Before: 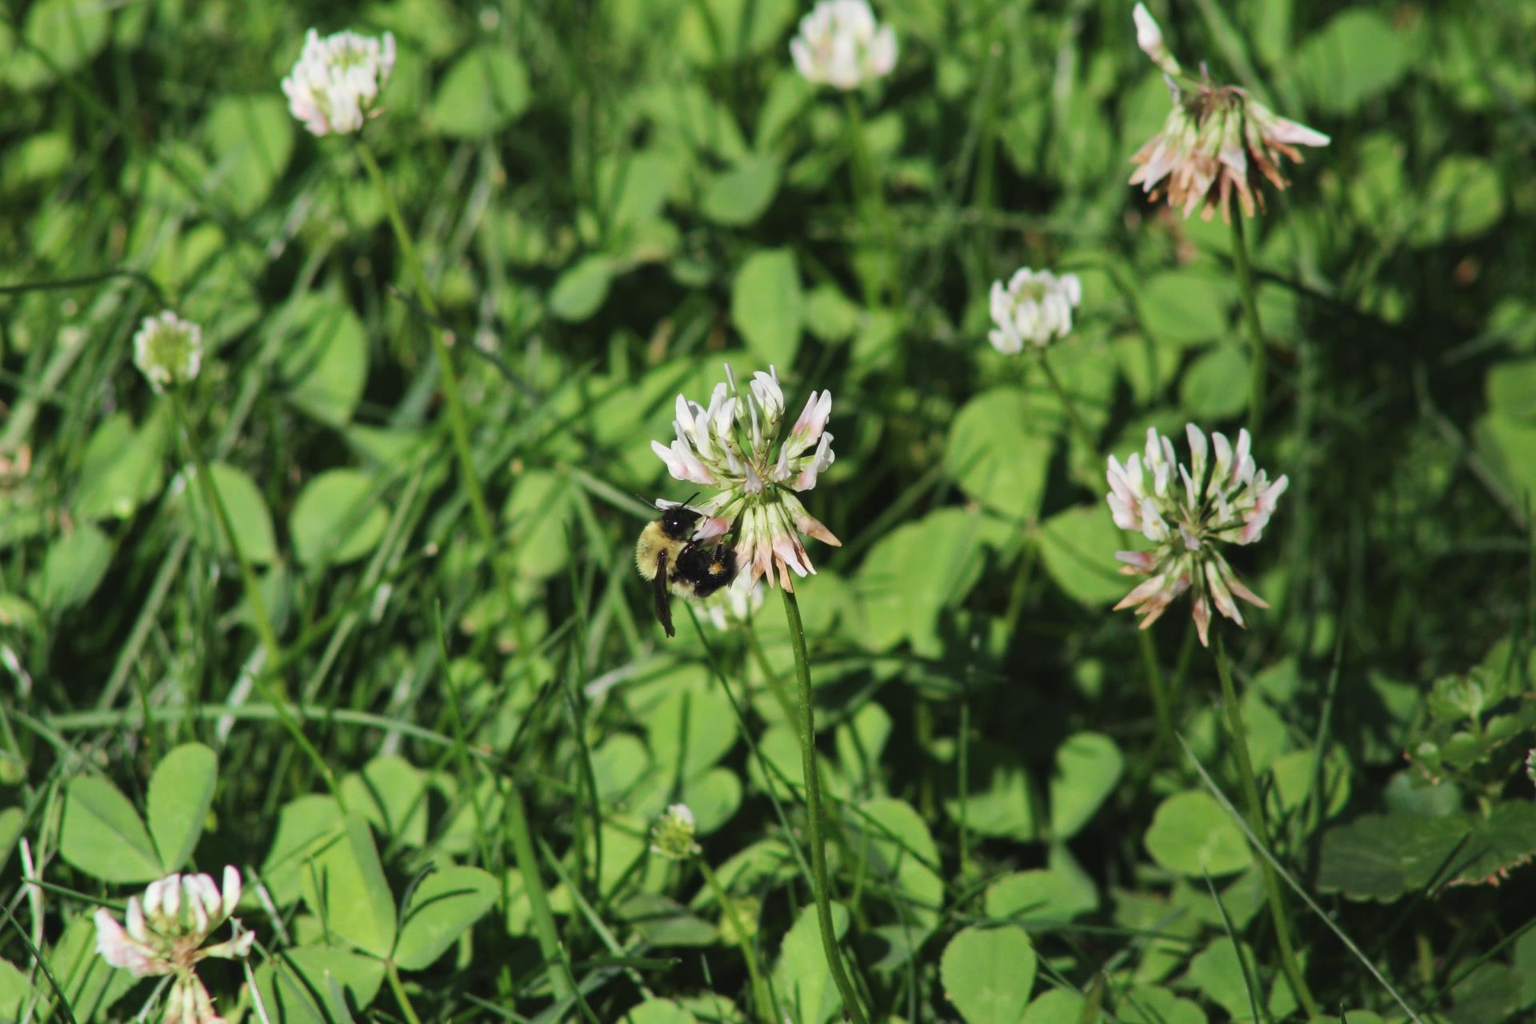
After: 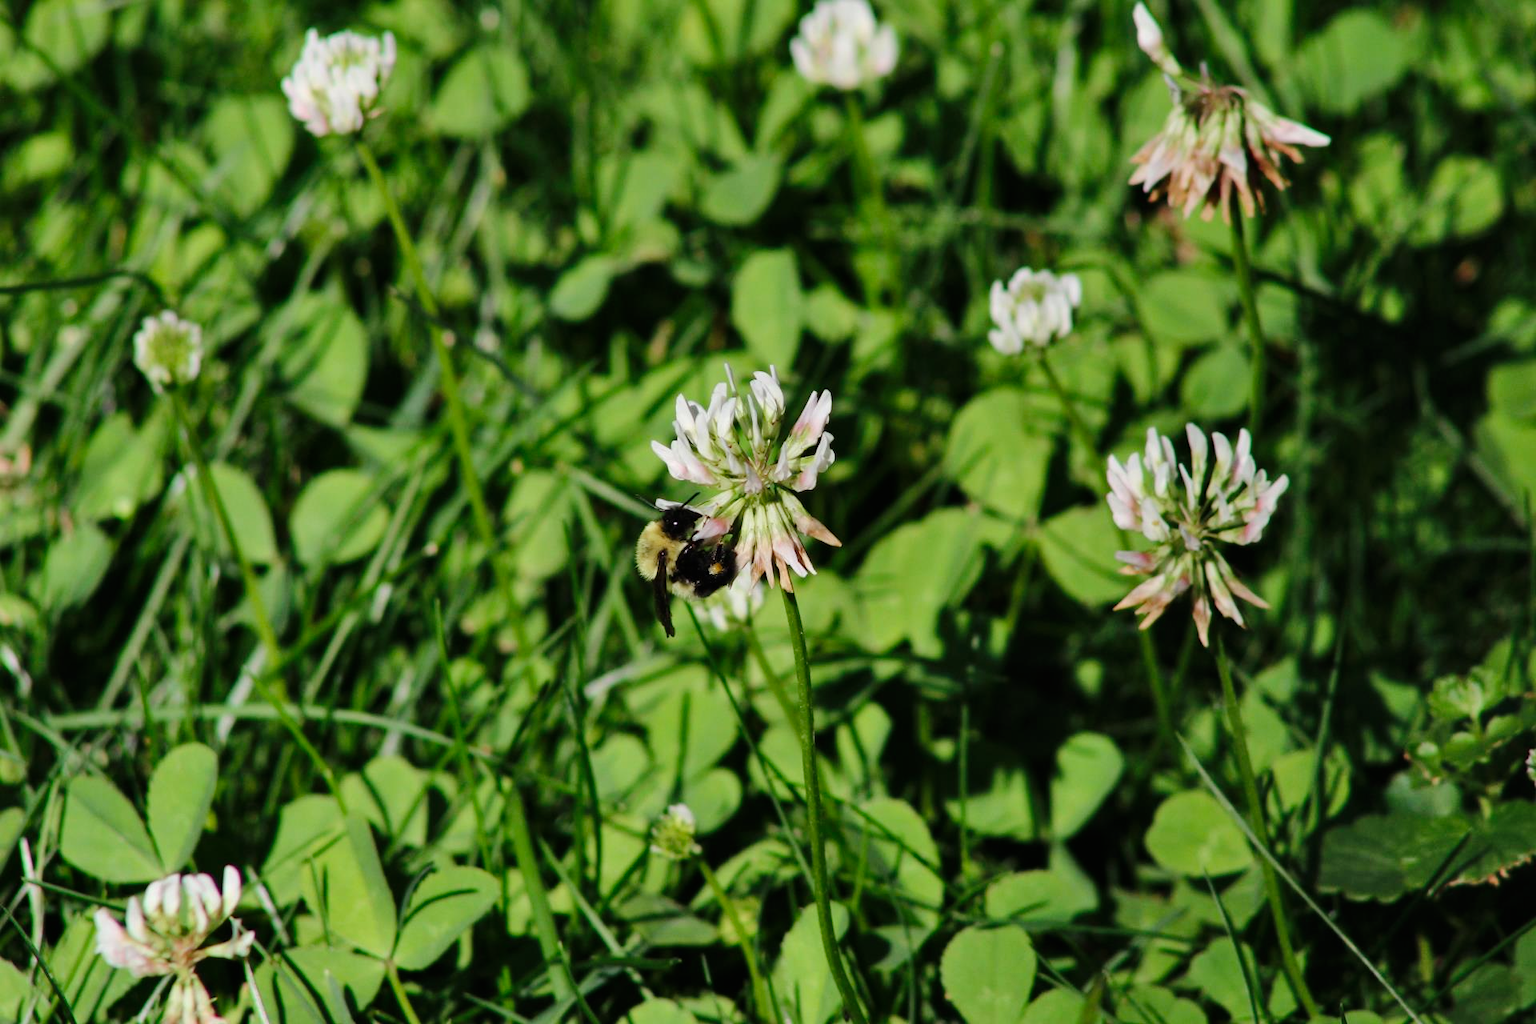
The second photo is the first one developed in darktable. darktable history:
tone curve: curves: ch0 [(0, 0) (0.068, 0.012) (0.183, 0.089) (0.341, 0.283) (0.547, 0.532) (0.828, 0.815) (1, 0.983)]; ch1 [(0, 0) (0.23, 0.166) (0.34, 0.308) (0.371, 0.337) (0.429, 0.411) (0.477, 0.462) (0.499, 0.5) (0.529, 0.537) (0.559, 0.582) (0.743, 0.798) (1, 1)]; ch2 [(0, 0) (0.431, 0.414) (0.498, 0.503) (0.524, 0.528) (0.568, 0.546) (0.6, 0.597) (0.634, 0.645) (0.728, 0.742) (1, 1)], preserve colors none
shadows and highlights: shadows 39.35, highlights -54.29, low approximation 0.01, soften with gaussian
